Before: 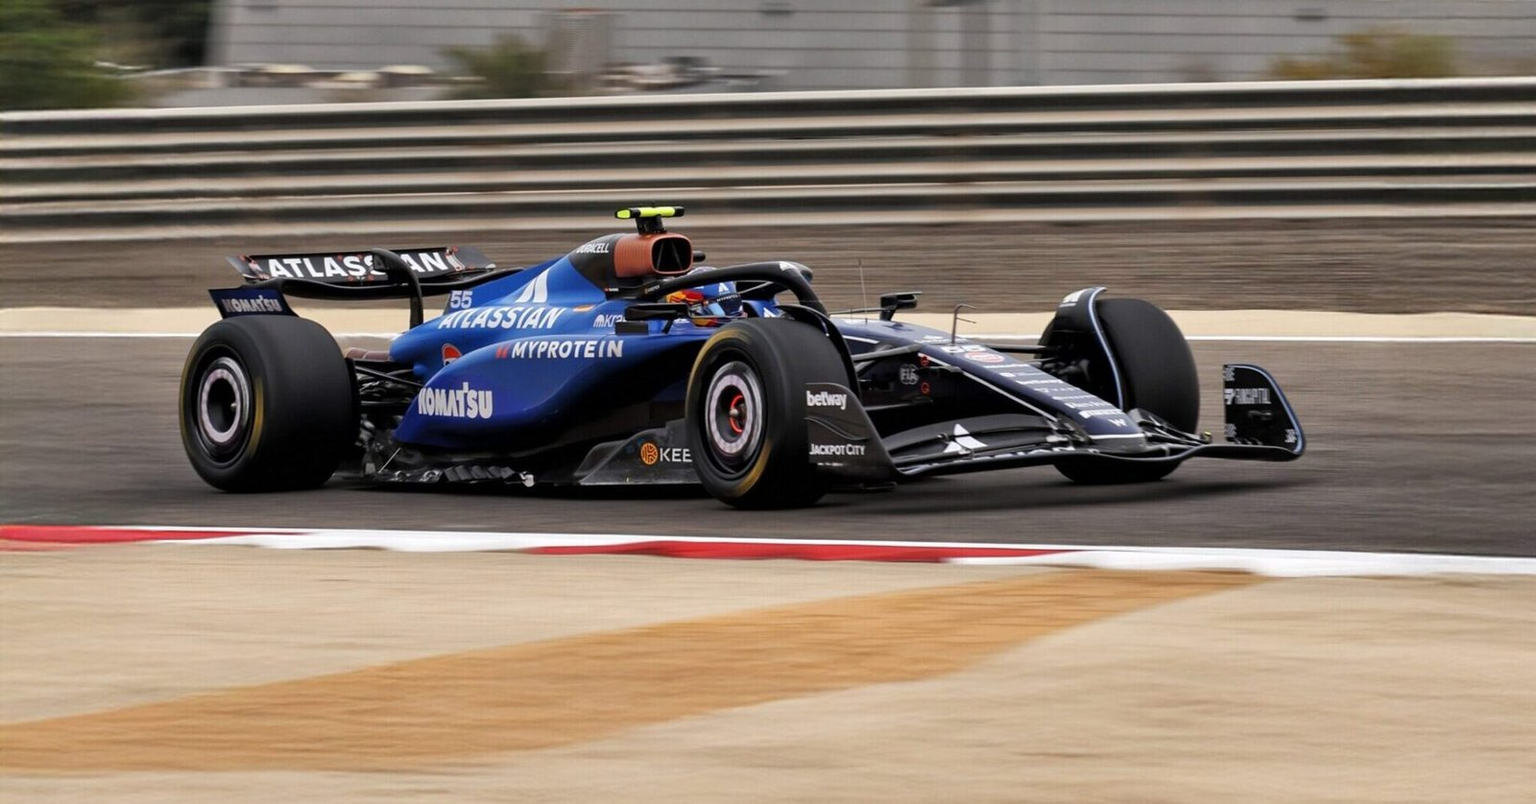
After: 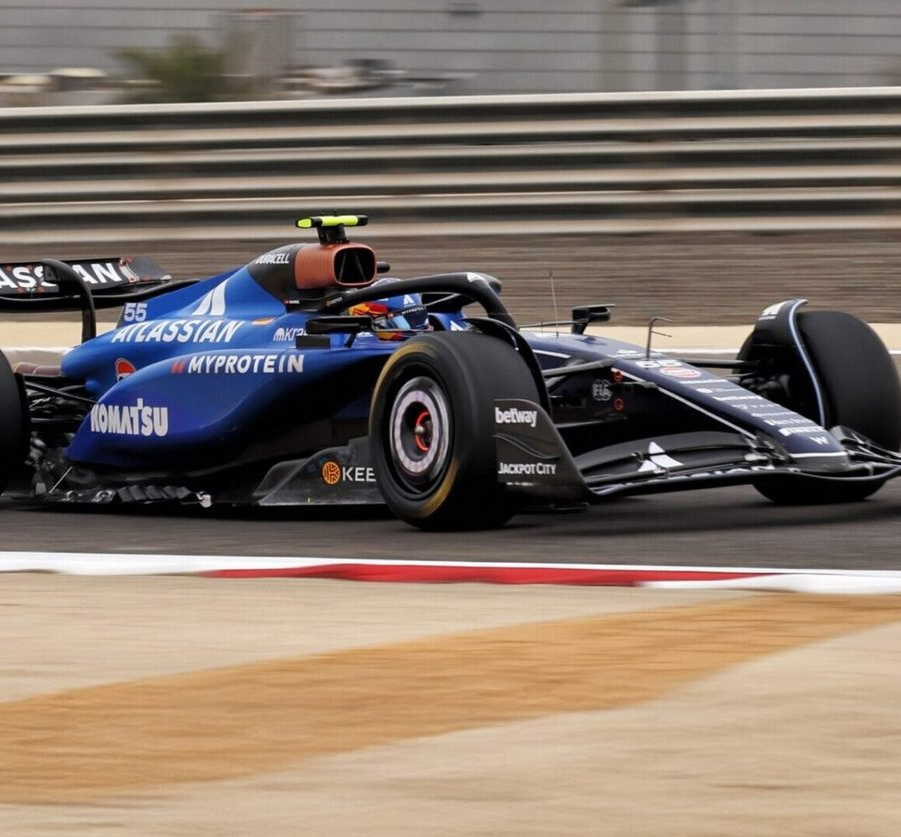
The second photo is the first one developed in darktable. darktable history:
crop: left 21.585%, right 22.092%, bottom 0.012%
